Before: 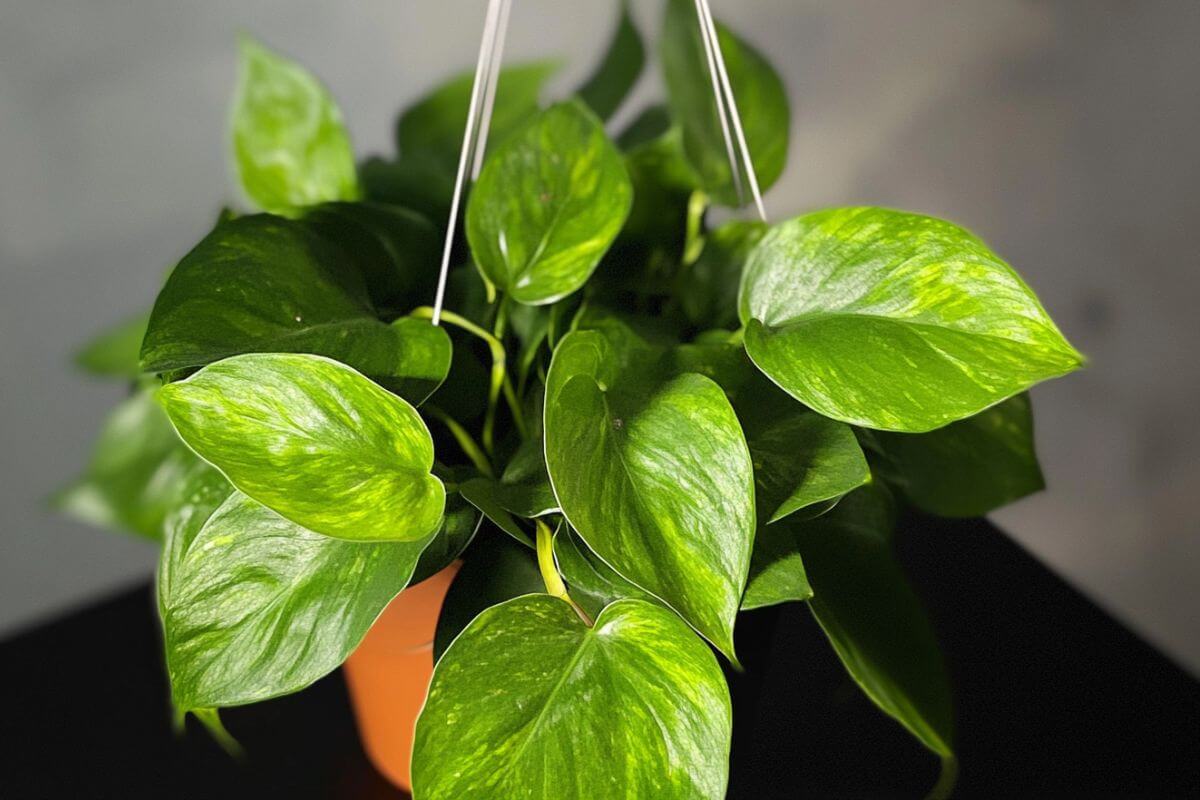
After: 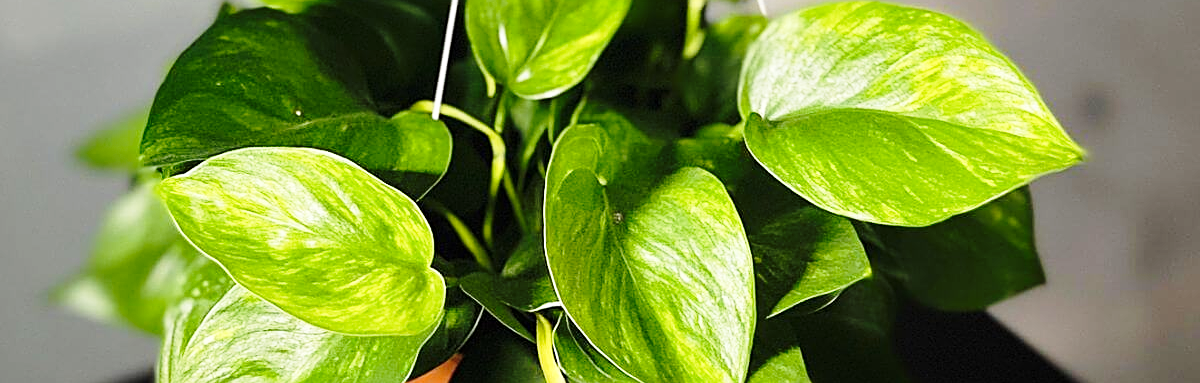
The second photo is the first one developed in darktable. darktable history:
exposure: compensate exposure bias true, compensate highlight preservation false
base curve: curves: ch0 [(0, 0) (0.028, 0.03) (0.121, 0.232) (0.46, 0.748) (0.859, 0.968) (1, 1)], preserve colors none
crop and rotate: top 25.846%, bottom 26.203%
sharpen: on, module defaults
